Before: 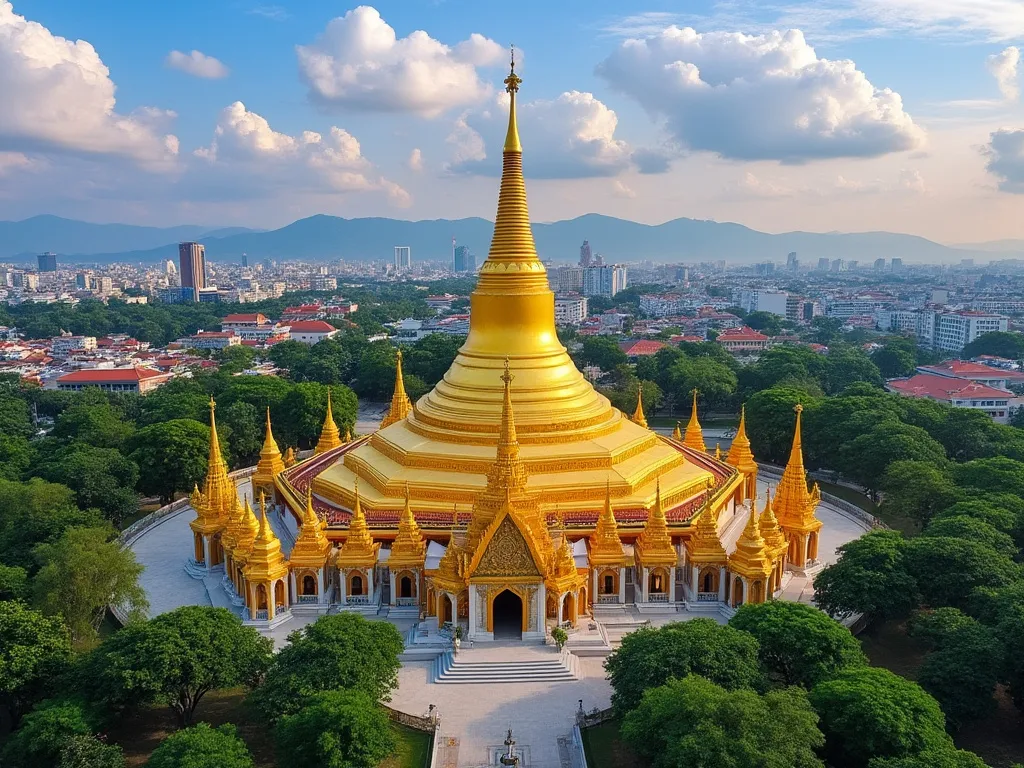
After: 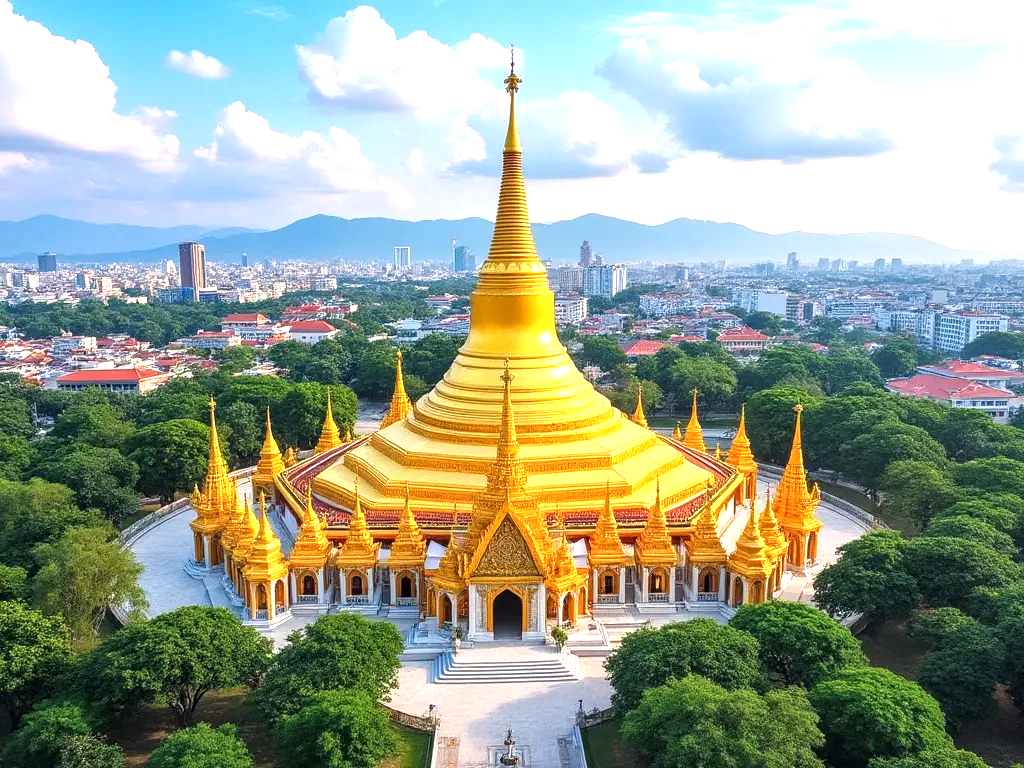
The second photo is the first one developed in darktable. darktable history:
exposure: exposure 1.067 EV, compensate highlight preservation false
local contrast: on, module defaults
